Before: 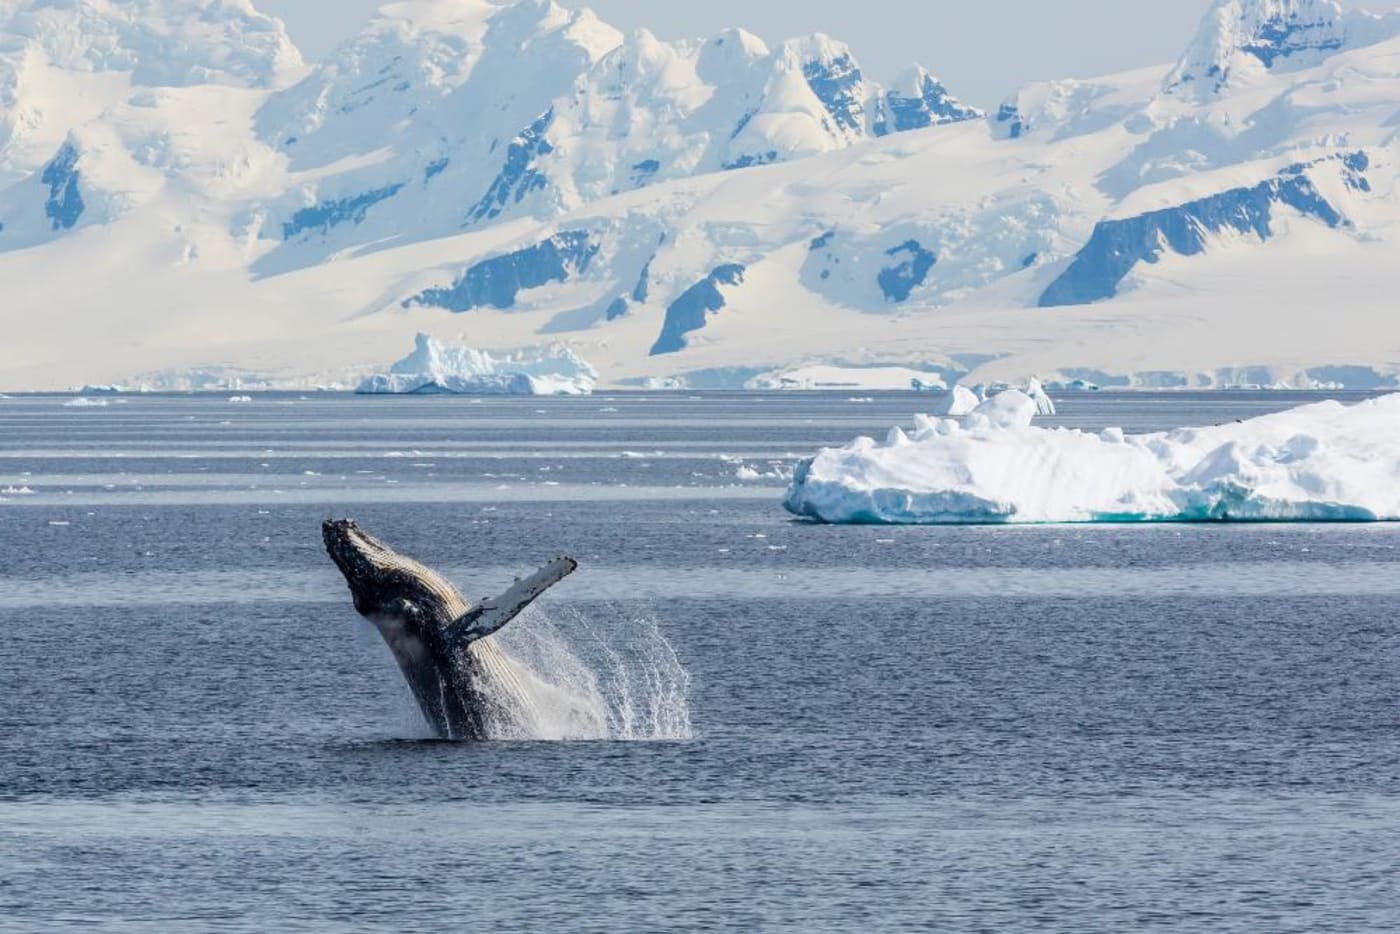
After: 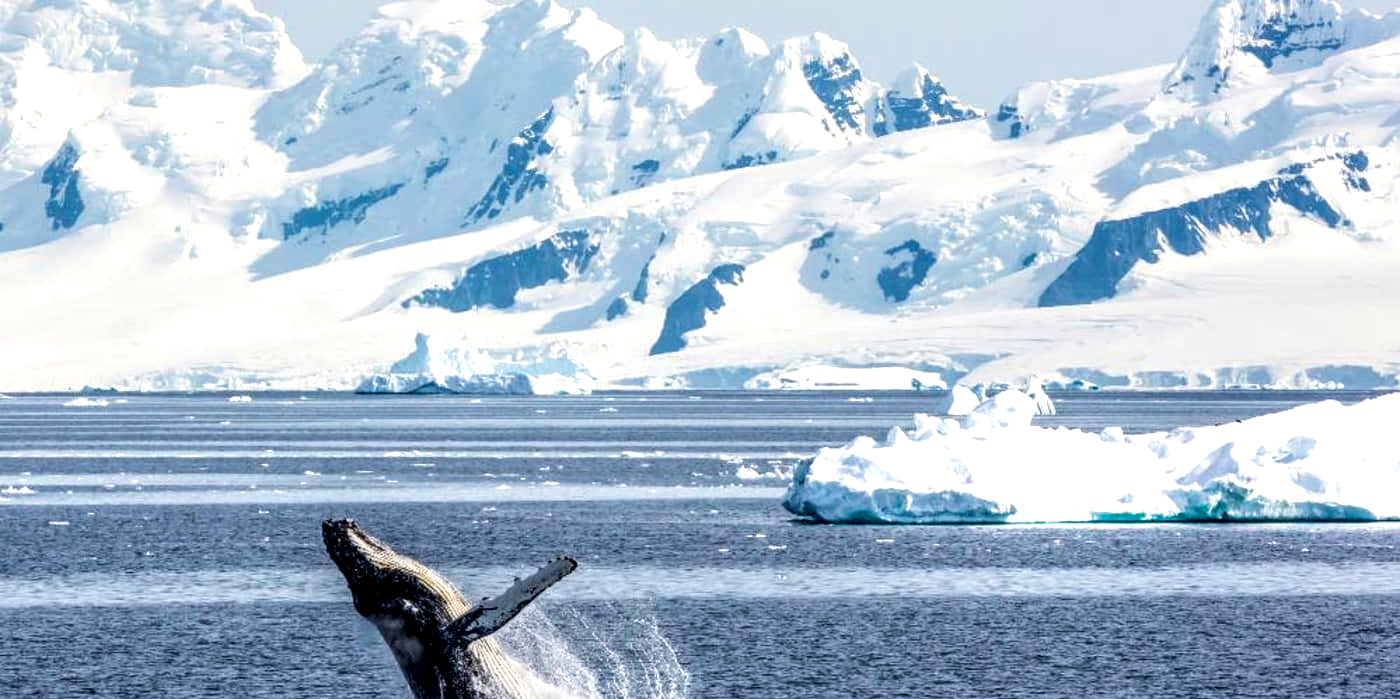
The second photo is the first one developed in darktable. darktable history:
velvia: on, module defaults
exposure: exposure 0.375 EV, compensate highlight preservation false
crop: bottom 24.967%
local contrast: highlights 65%, shadows 54%, detail 169%, midtone range 0.514
